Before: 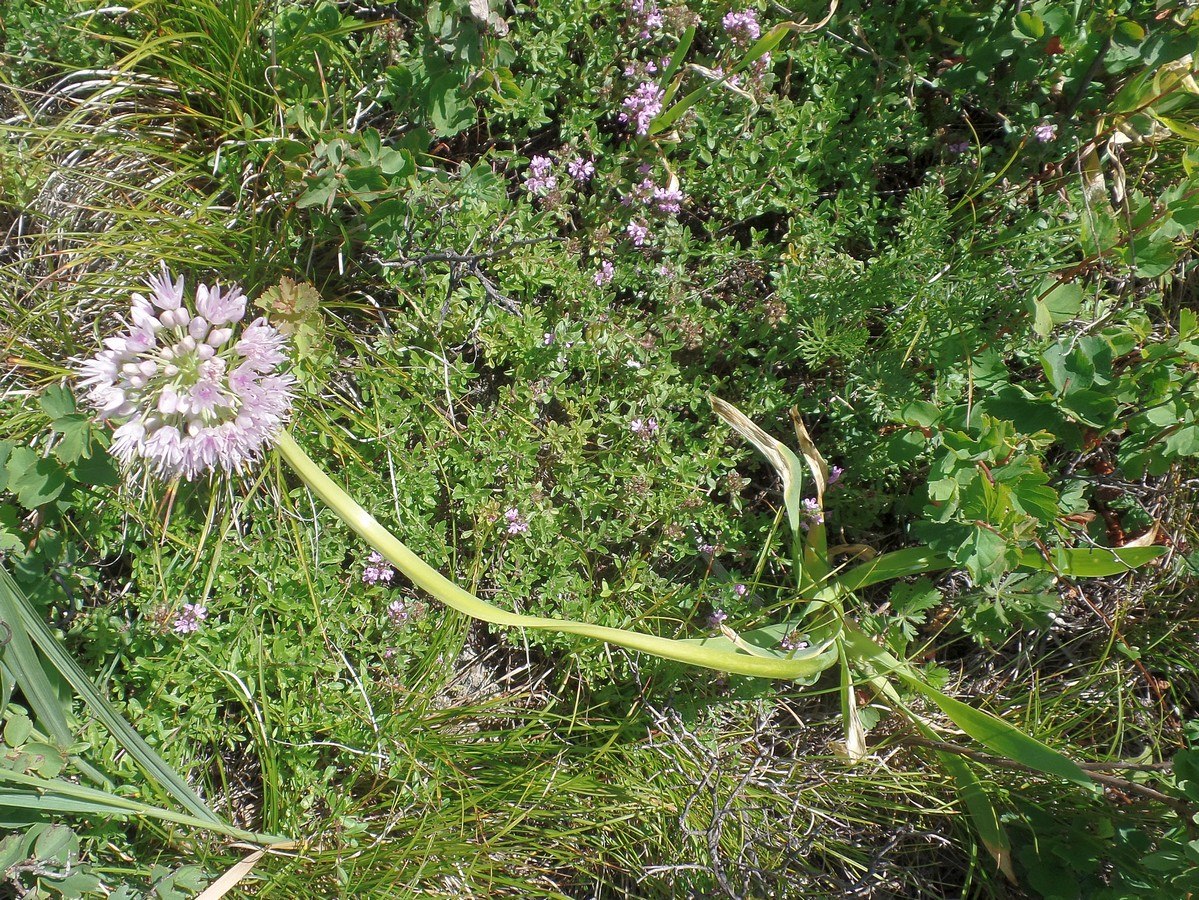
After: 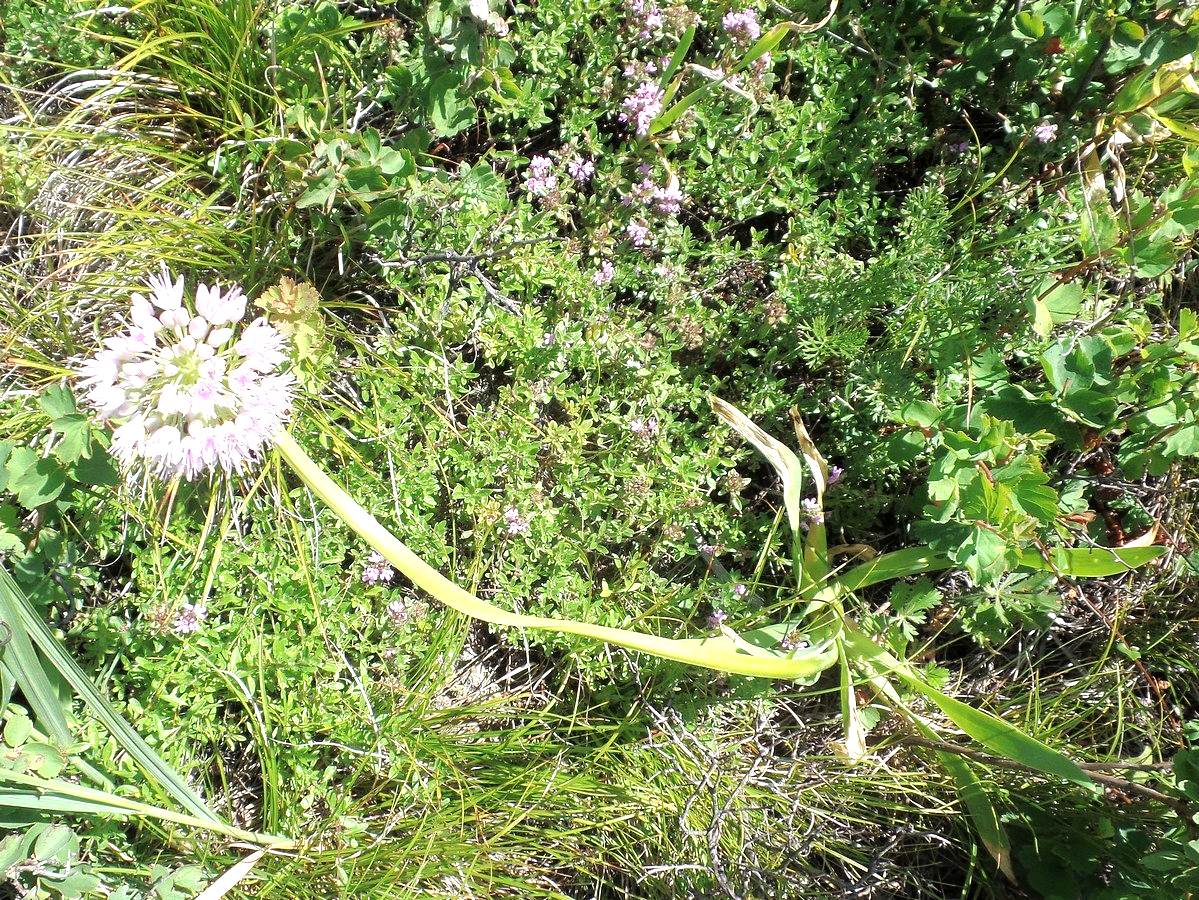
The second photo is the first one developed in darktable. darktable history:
tone equalizer: -8 EV -1.05 EV, -7 EV -1.02 EV, -6 EV -0.864 EV, -5 EV -0.581 EV, -3 EV 0.573 EV, -2 EV 0.885 EV, -1 EV 0.986 EV, +0 EV 1.05 EV
